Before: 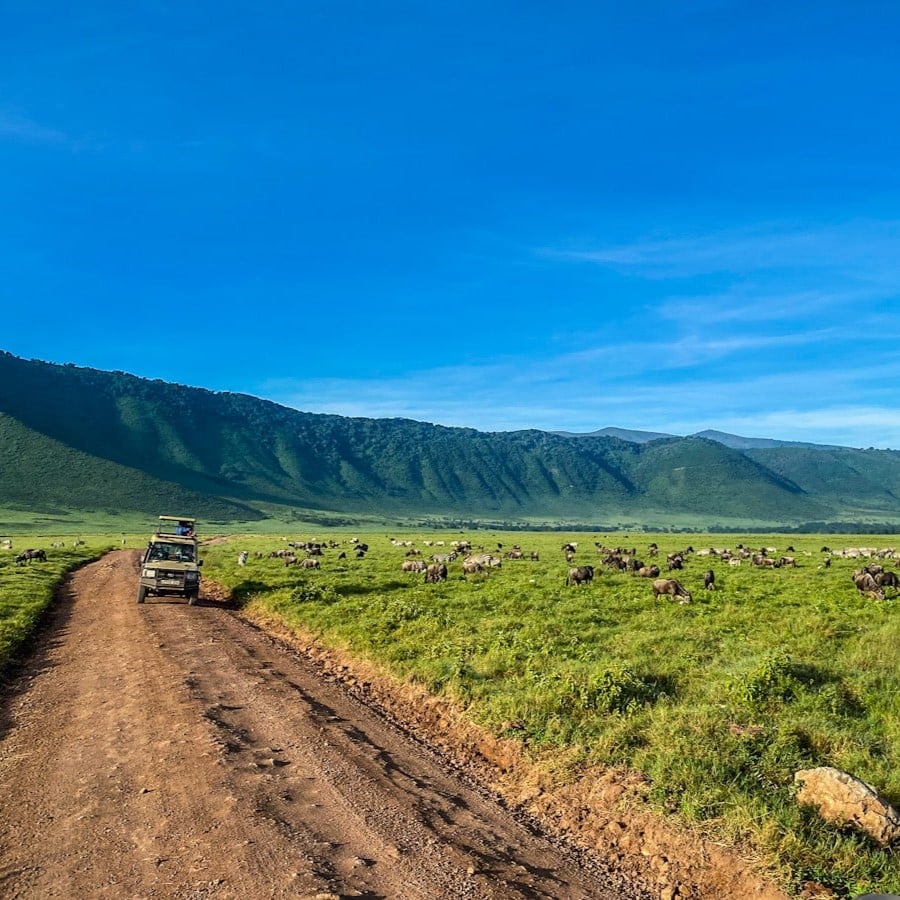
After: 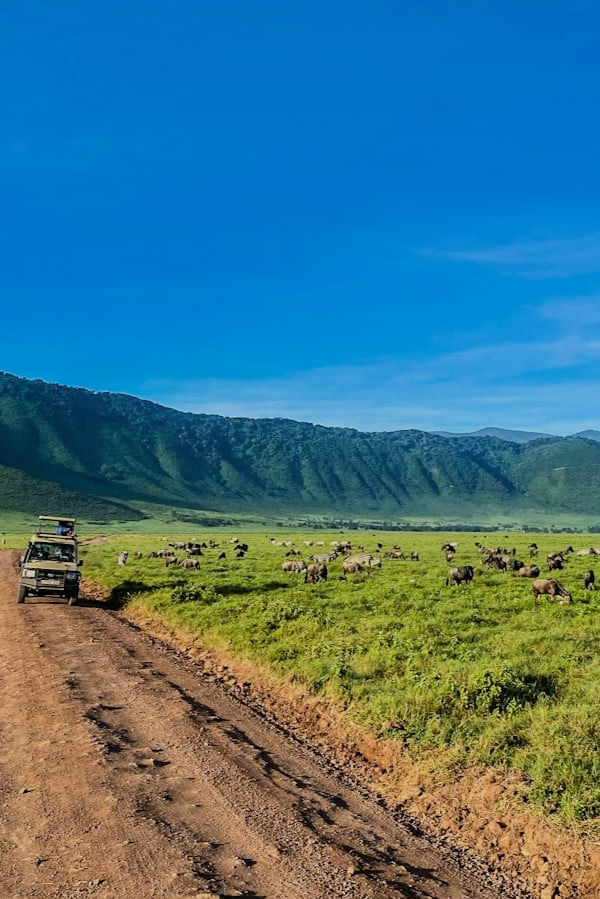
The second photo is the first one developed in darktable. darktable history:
local contrast: mode bilateral grid, contrast 99, coarseness 99, detail 90%, midtone range 0.2
crop and rotate: left 13.439%, right 19.886%
filmic rgb: black relative exposure -7.65 EV, white relative exposure 4.56 EV, threshold 5.94 EV, hardness 3.61, contrast 1.062, color science v6 (2022), enable highlight reconstruction true
